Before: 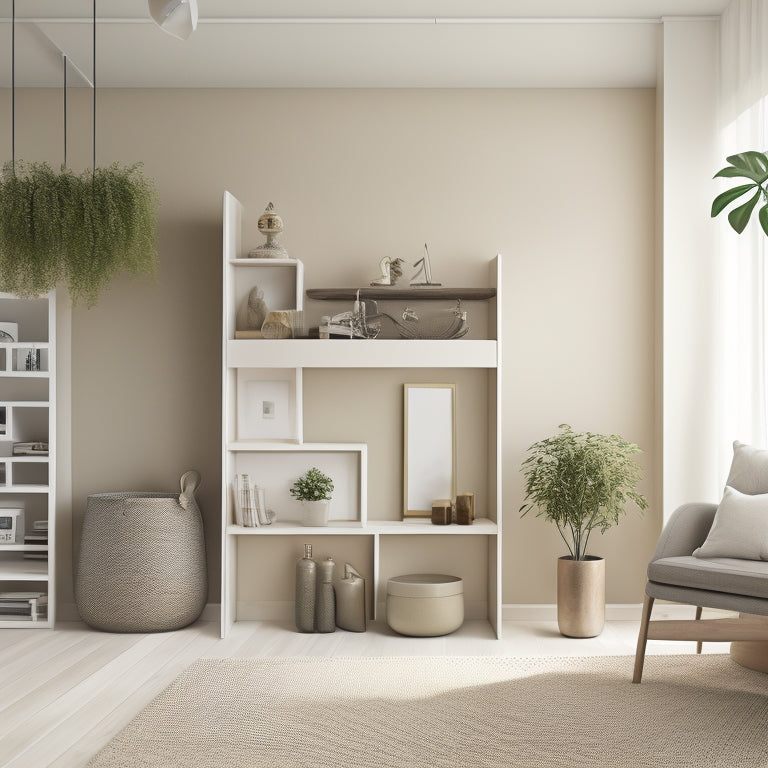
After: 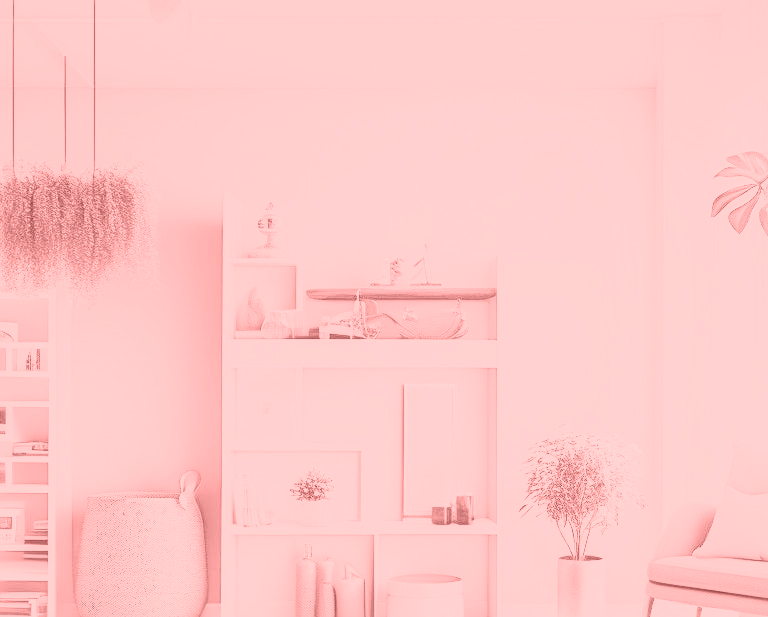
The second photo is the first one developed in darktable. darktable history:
rgb levels: mode RGB, independent channels, levels [[0, 0.474, 1], [0, 0.5, 1], [0, 0.5, 1]]
sharpen: amount 0.2
crop: bottom 19.644%
colorize: saturation 51%, source mix 50.67%, lightness 50.67%
tone curve: curves: ch0 [(0, 0) (0.417, 0.851) (1, 1)]
local contrast: detail 142%
color correction: highlights a* 10.12, highlights b* 39.04, shadows a* 14.62, shadows b* 3.37
